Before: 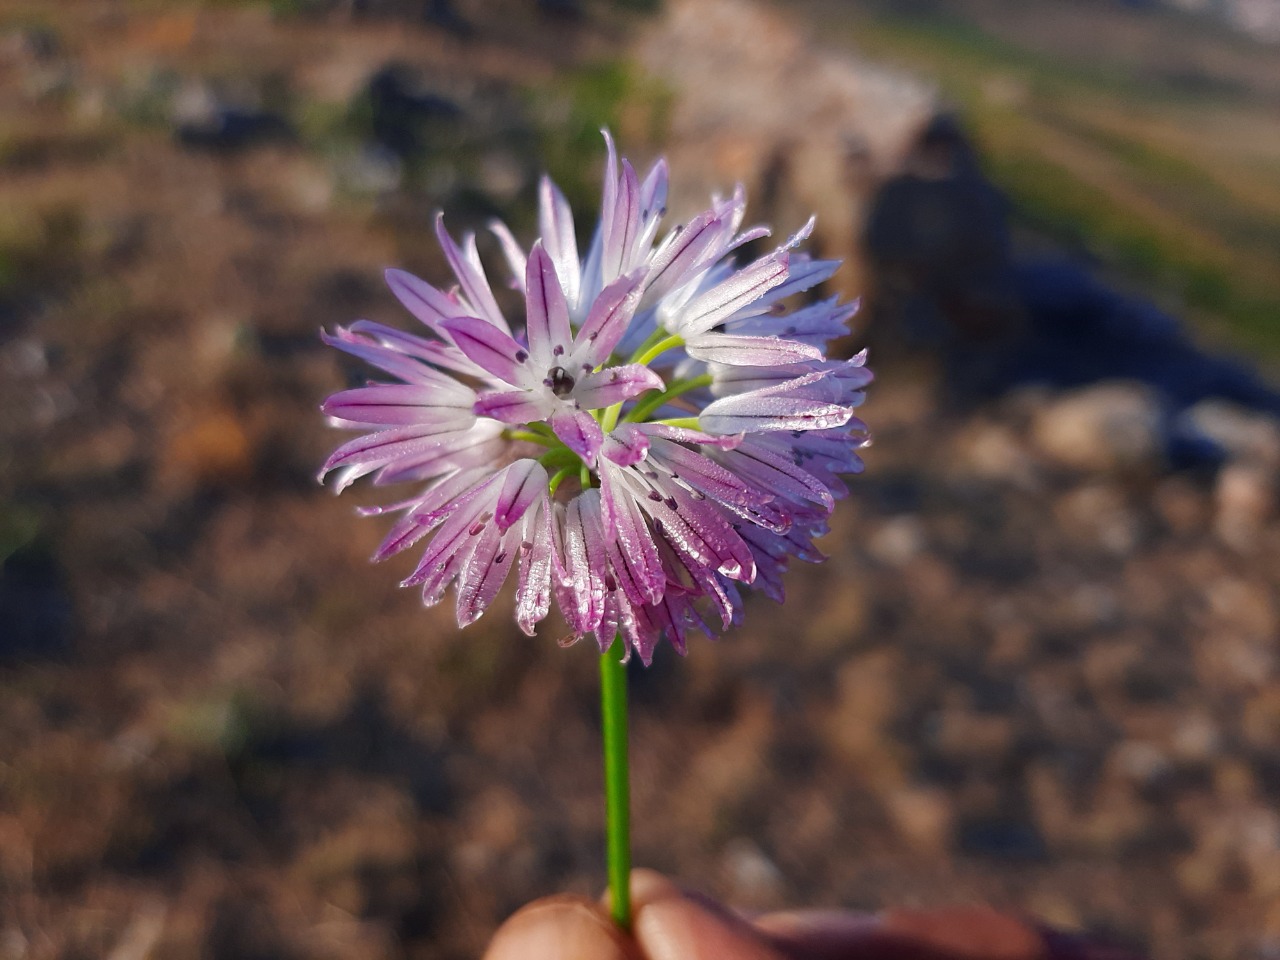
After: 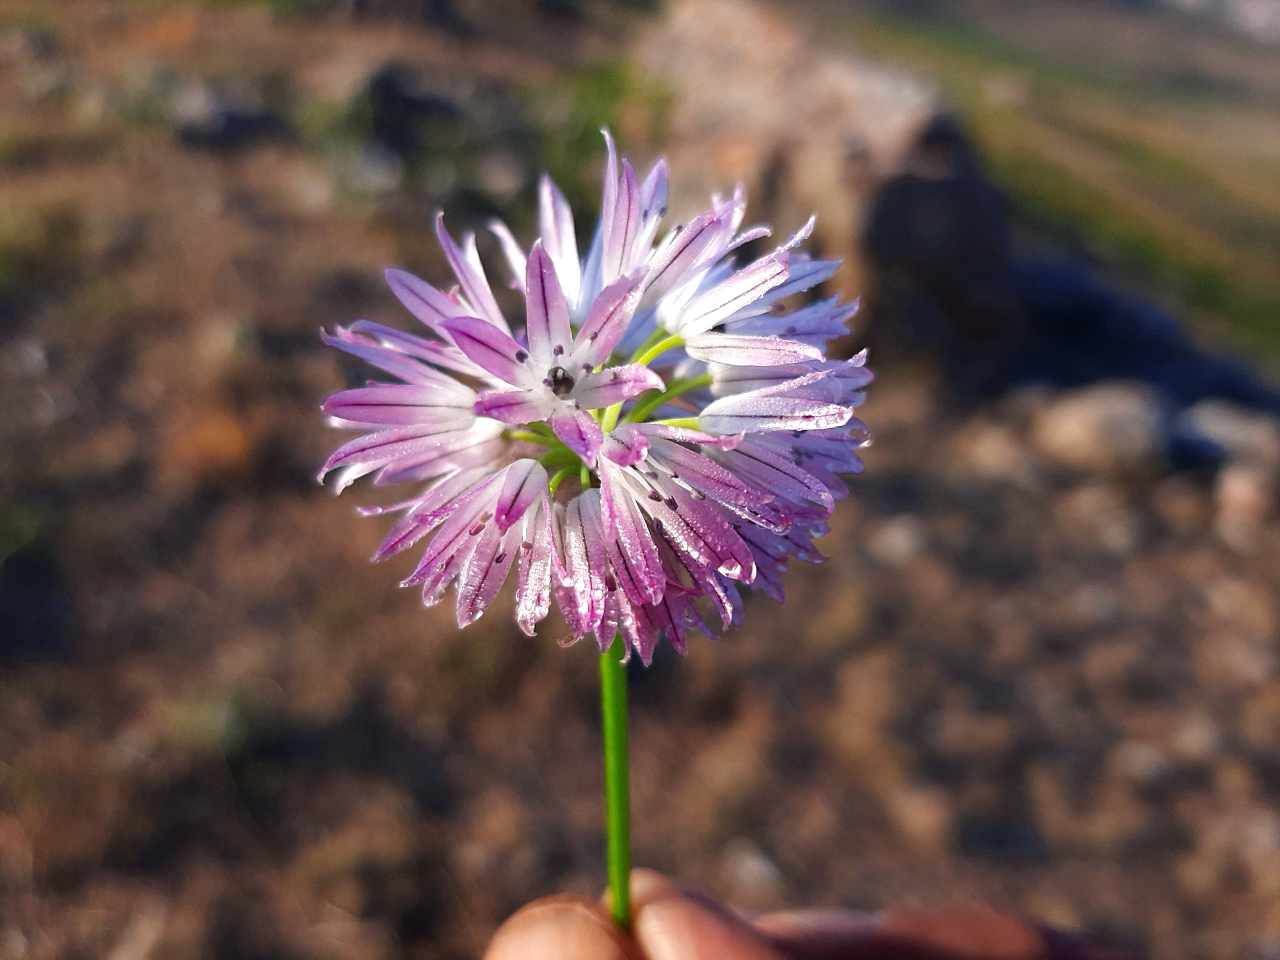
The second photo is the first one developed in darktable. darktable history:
tone equalizer: -8 EV -0.442 EV, -7 EV -0.372 EV, -6 EV -0.314 EV, -5 EV -0.235 EV, -3 EV 0.23 EV, -2 EV 0.304 EV, -1 EV 0.392 EV, +0 EV 0.447 EV
